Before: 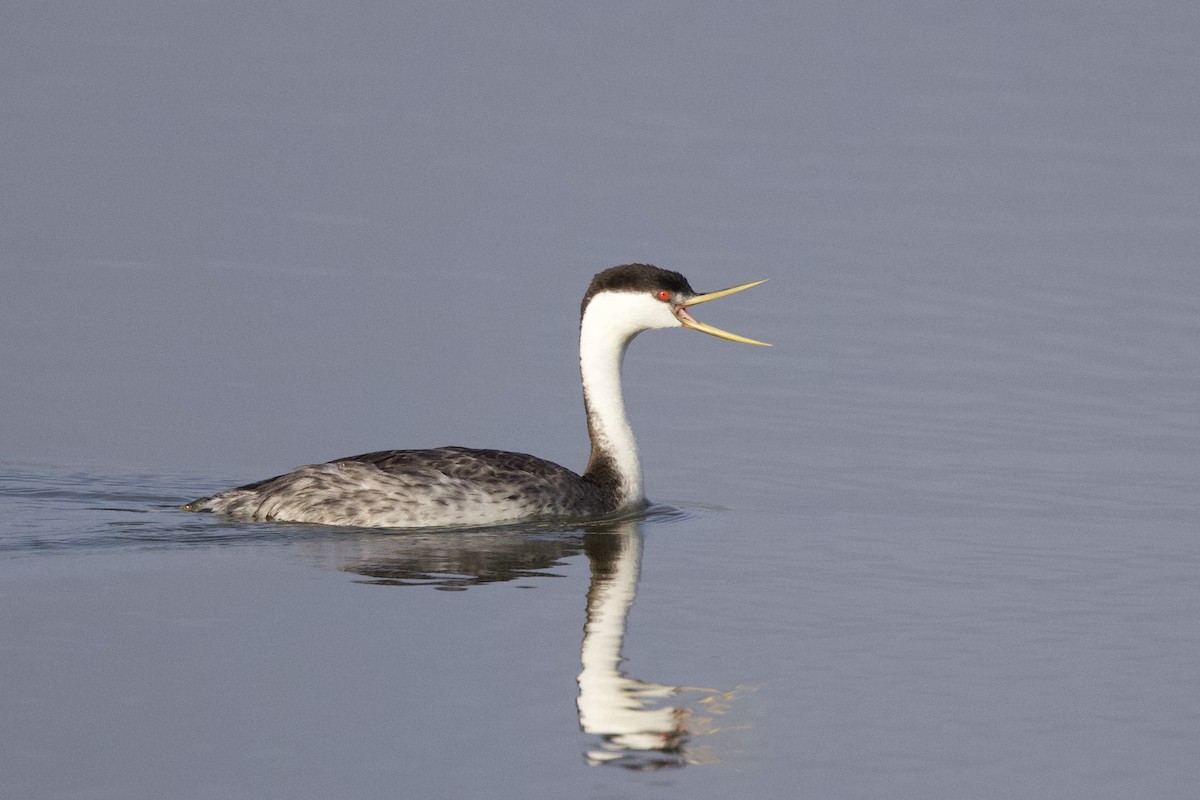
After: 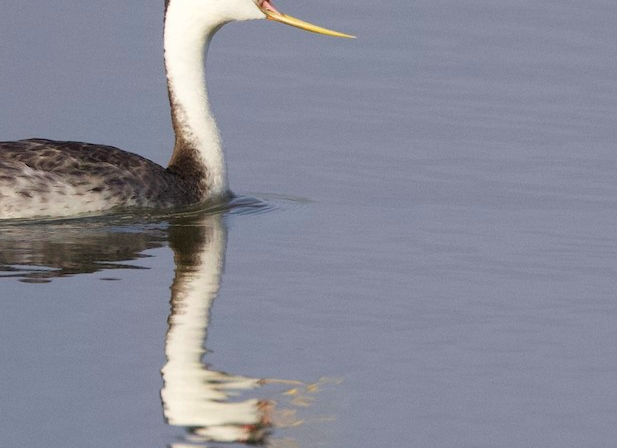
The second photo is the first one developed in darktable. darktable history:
crop: left 34.723%, top 38.57%, right 13.813%, bottom 5.413%
color balance rgb: perceptual saturation grading › global saturation 0.966%, global vibrance 20%
